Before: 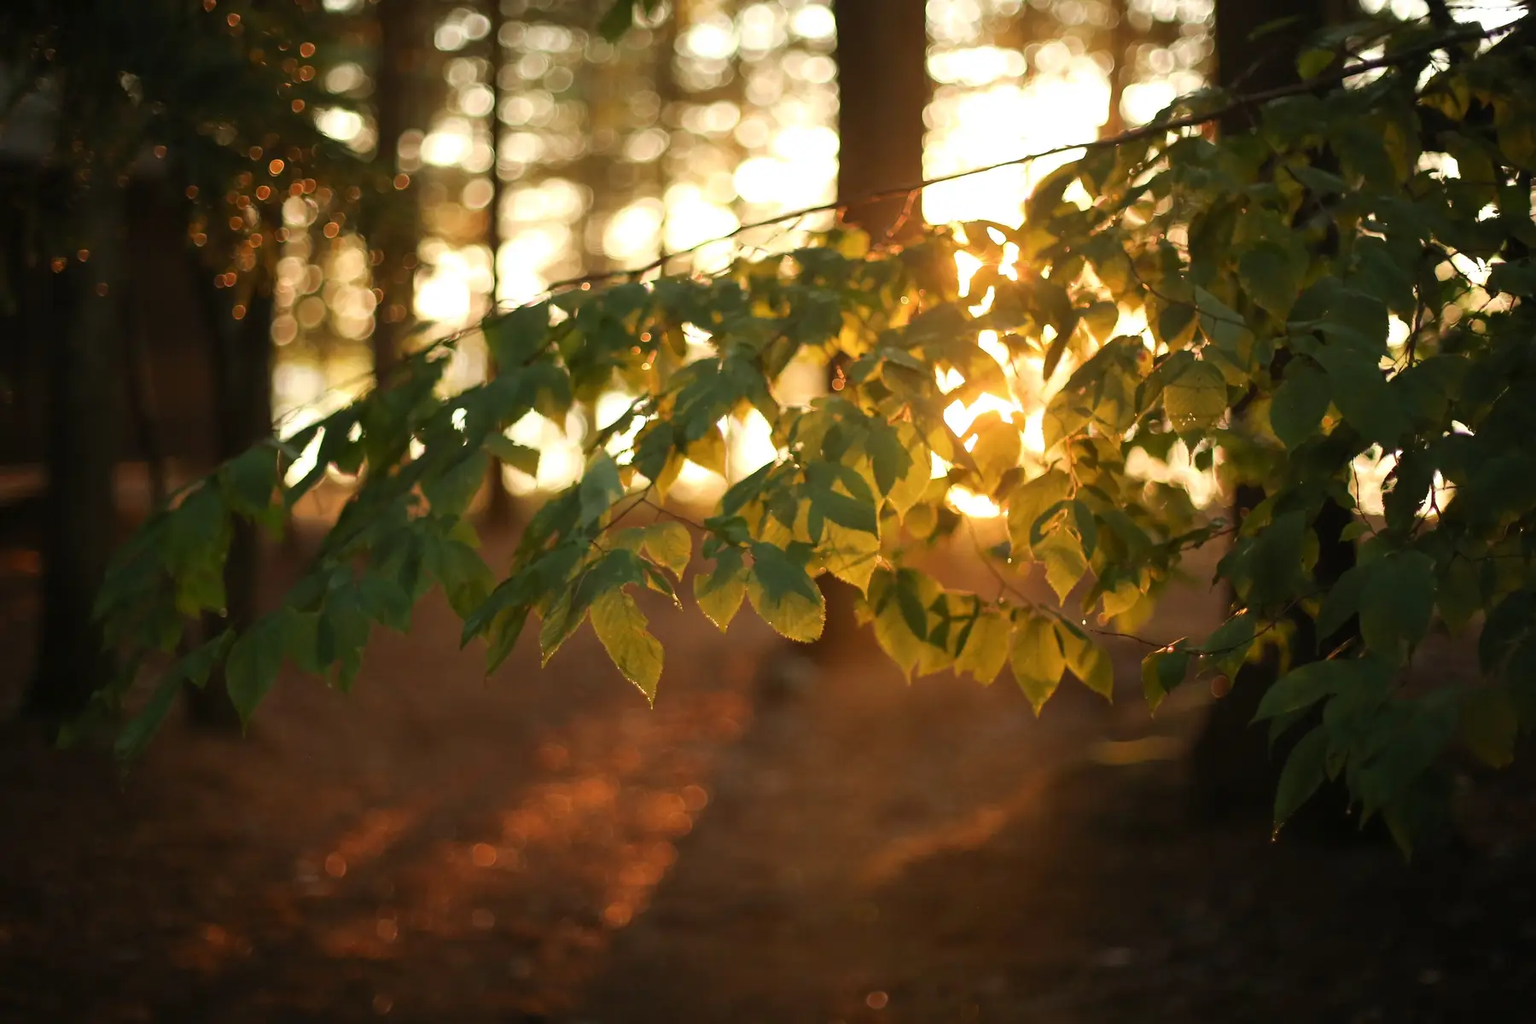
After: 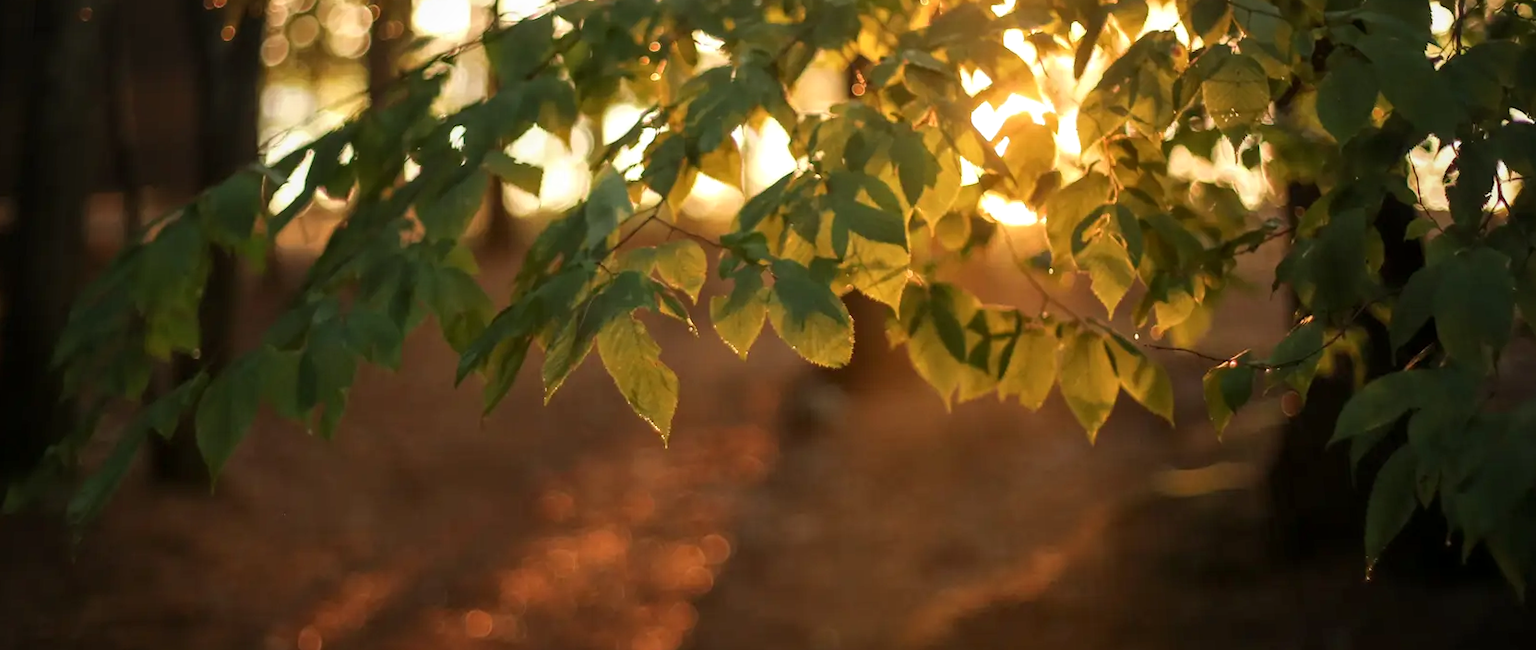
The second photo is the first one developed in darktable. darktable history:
rotate and perspective: rotation -1.68°, lens shift (vertical) -0.146, crop left 0.049, crop right 0.912, crop top 0.032, crop bottom 0.96
crop and rotate: top 25.357%, bottom 13.942%
white balance: emerald 1
local contrast: on, module defaults
